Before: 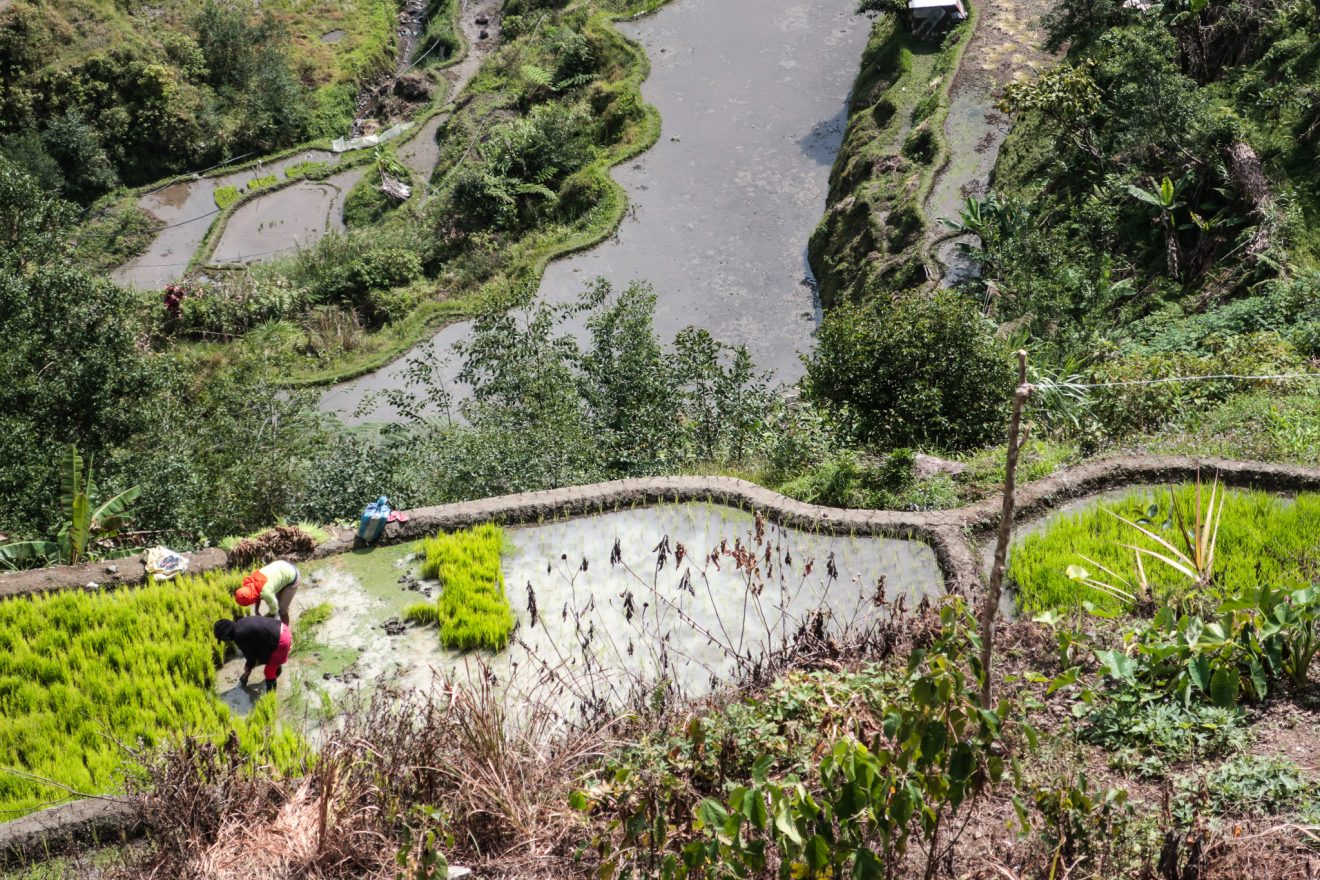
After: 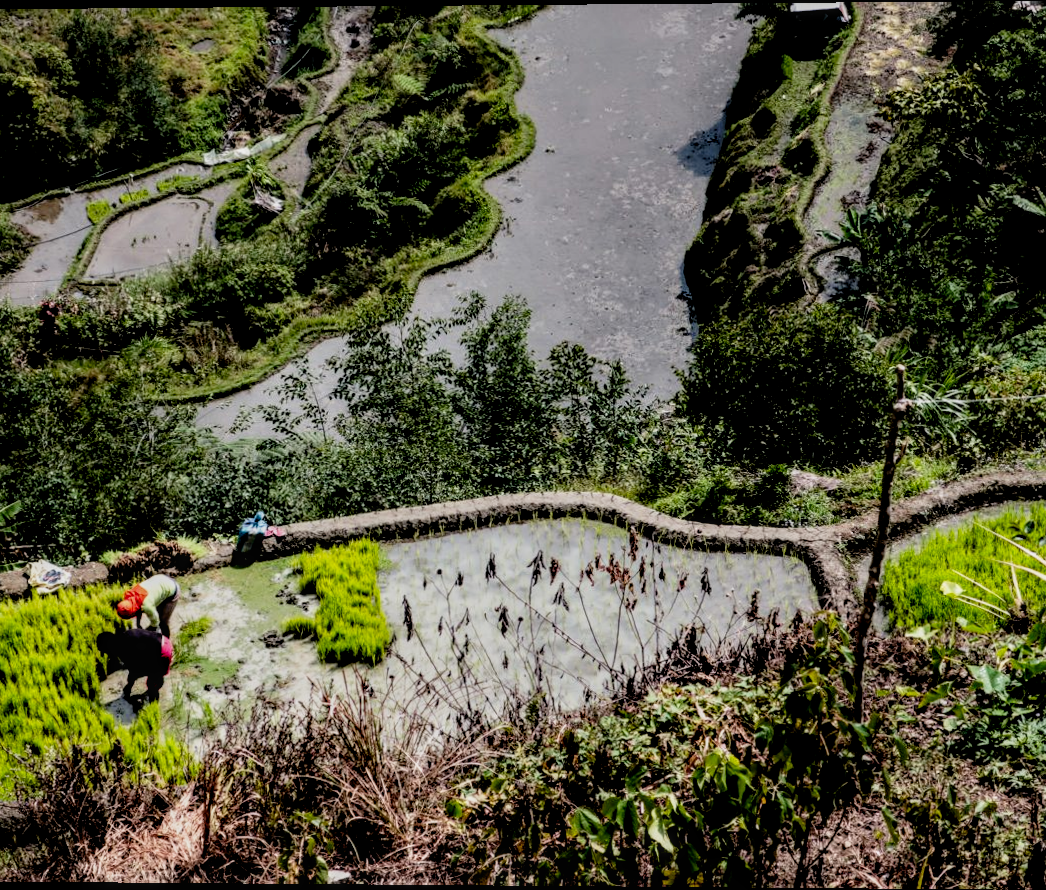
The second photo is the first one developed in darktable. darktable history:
tone equalizer: -8 EV -2 EV, -7 EV -2 EV, -6 EV -2 EV, -5 EV -2 EV, -4 EV -2 EV, -3 EV -2 EV, -2 EV -2 EV, -1 EV -1.63 EV, +0 EV -2 EV
contrast brightness saturation: contrast 0.07, brightness -0.13, saturation 0.06
rotate and perspective: lens shift (vertical) 0.048, lens shift (horizontal) -0.024, automatic cropping off
contrast equalizer: y [[0.518, 0.517, 0.501, 0.5, 0.5, 0.5], [0.5 ×6], [0.5 ×6], [0 ×6], [0 ×6]]
rgb levels: levels [[0.013, 0.434, 0.89], [0, 0.5, 1], [0, 0.5, 1]]
base curve: curves: ch0 [(0, 0) (0.012, 0.01) (0.073, 0.168) (0.31, 0.711) (0.645, 0.957) (1, 1)], preserve colors none
local contrast: on, module defaults
crop: left 9.88%, right 12.664%
